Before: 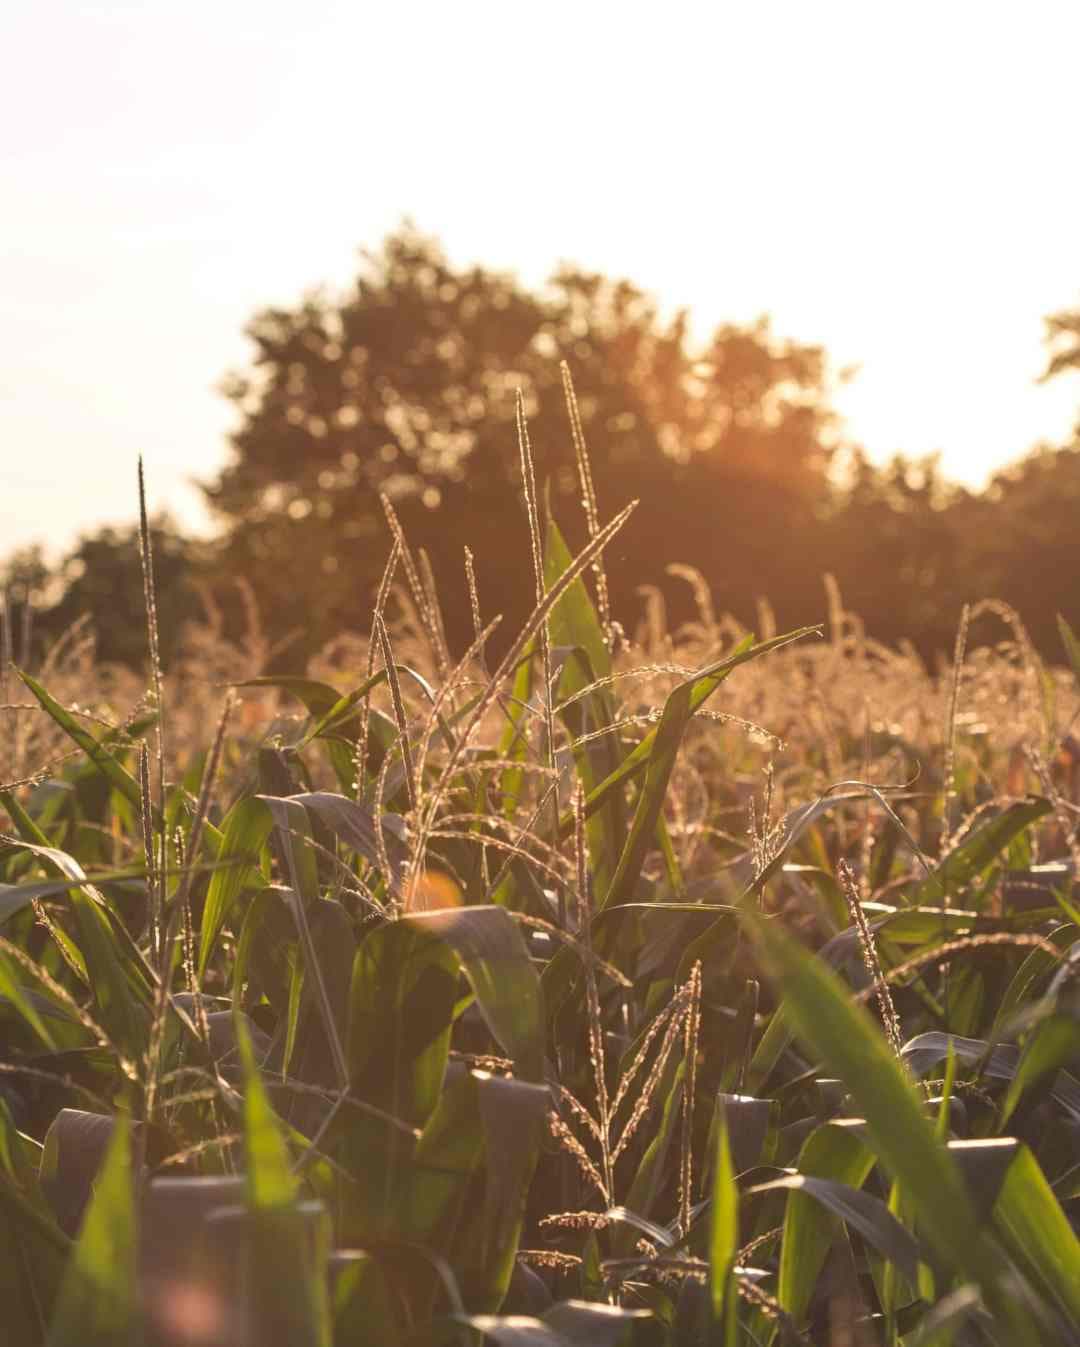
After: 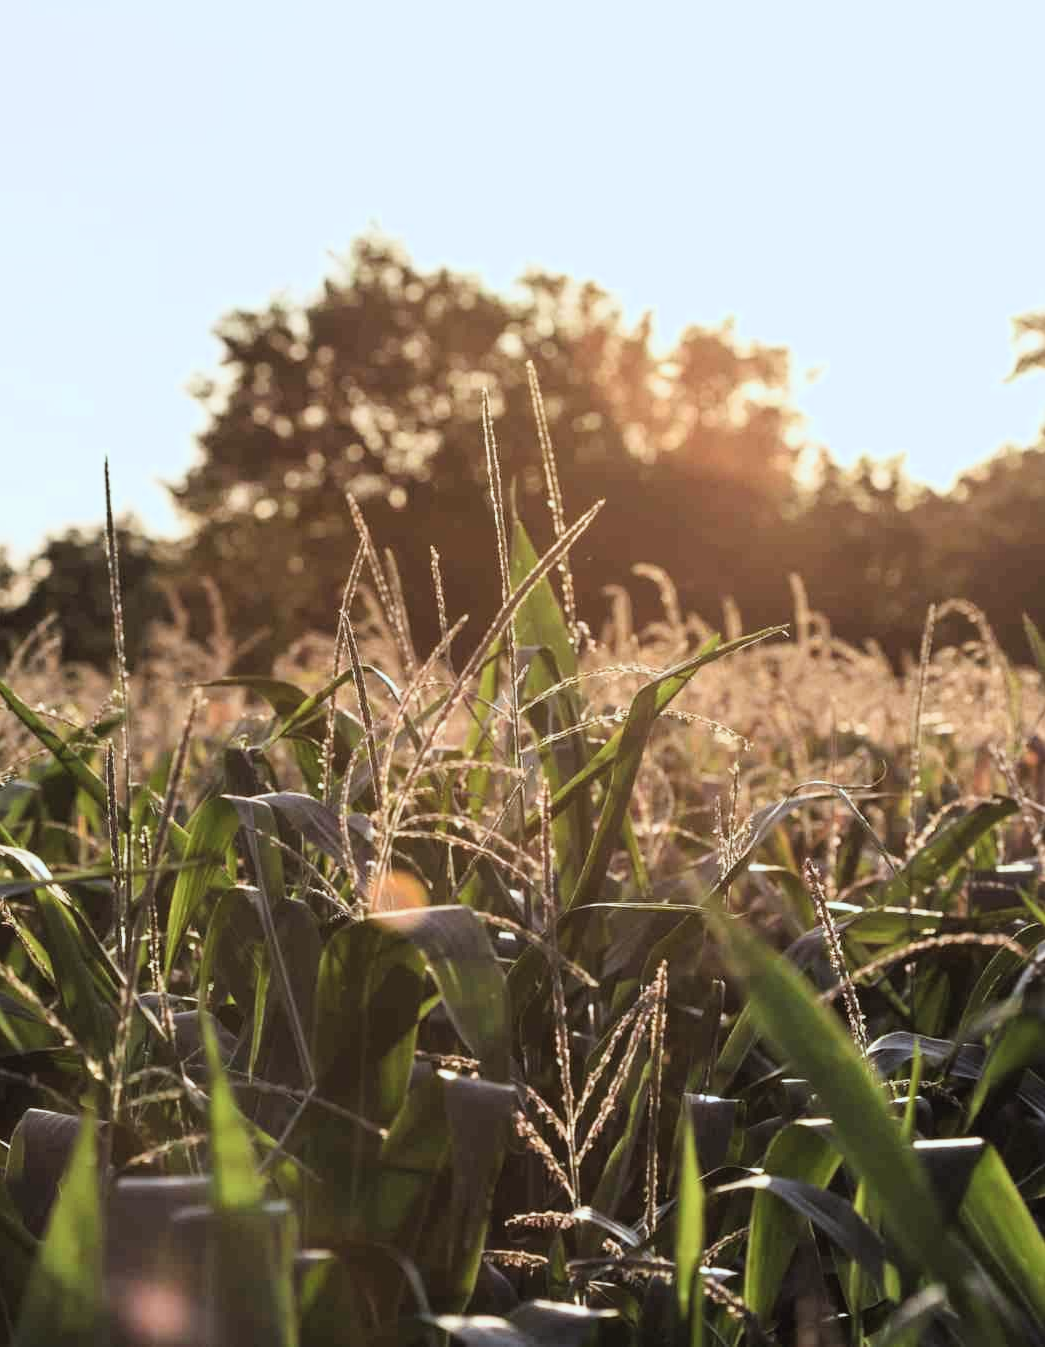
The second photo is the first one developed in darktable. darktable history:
crop and rotate: left 3.238%
filmic rgb: black relative exposure -5.42 EV, white relative exposure 2.85 EV, dynamic range scaling -37.73%, hardness 4, contrast 1.605, highlights saturation mix -0.93%
color calibration: illuminant Planckian (black body), x 0.378, y 0.375, temperature 4065 K
